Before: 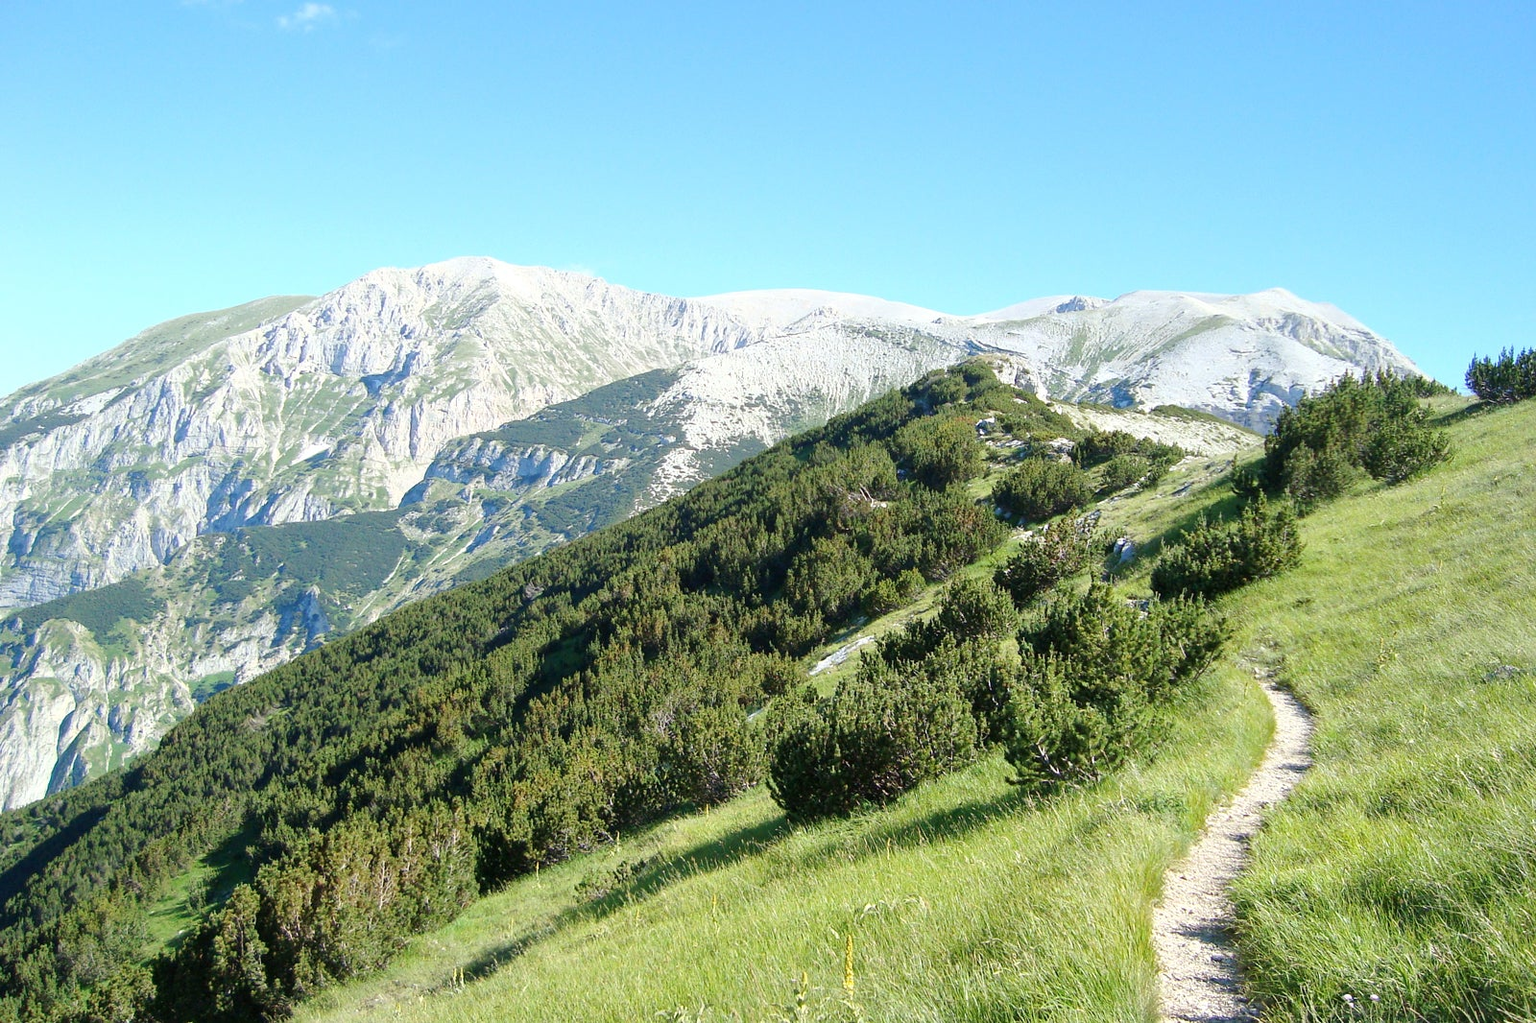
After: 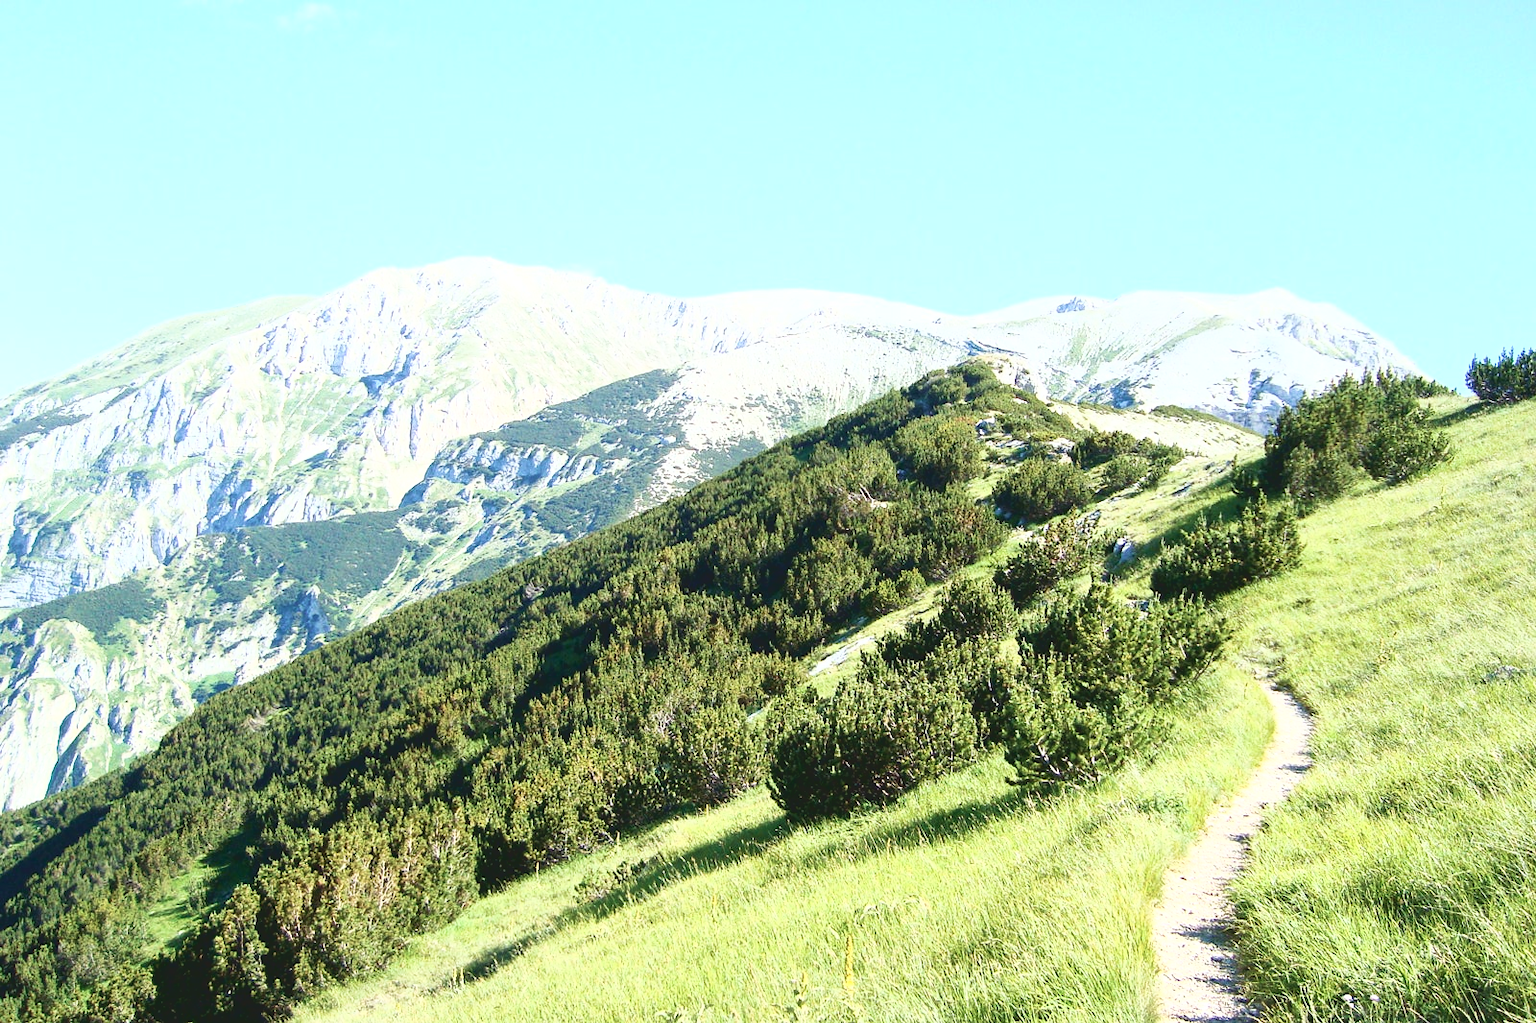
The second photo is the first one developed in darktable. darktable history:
tone curve: curves: ch0 [(0, 0) (0.003, 0.116) (0.011, 0.116) (0.025, 0.113) (0.044, 0.114) (0.069, 0.118) (0.1, 0.137) (0.136, 0.171) (0.177, 0.213) (0.224, 0.259) (0.277, 0.316) (0.335, 0.381) (0.399, 0.458) (0.468, 0.548) (0.543, 0.654) (0.623, 0.775) (0.709, 0.895) (0.801, 0.972) (0.898, 0.991) (1, 1)], color space Lab, independent channels, preserve colors none
velvia: on, module defaults
